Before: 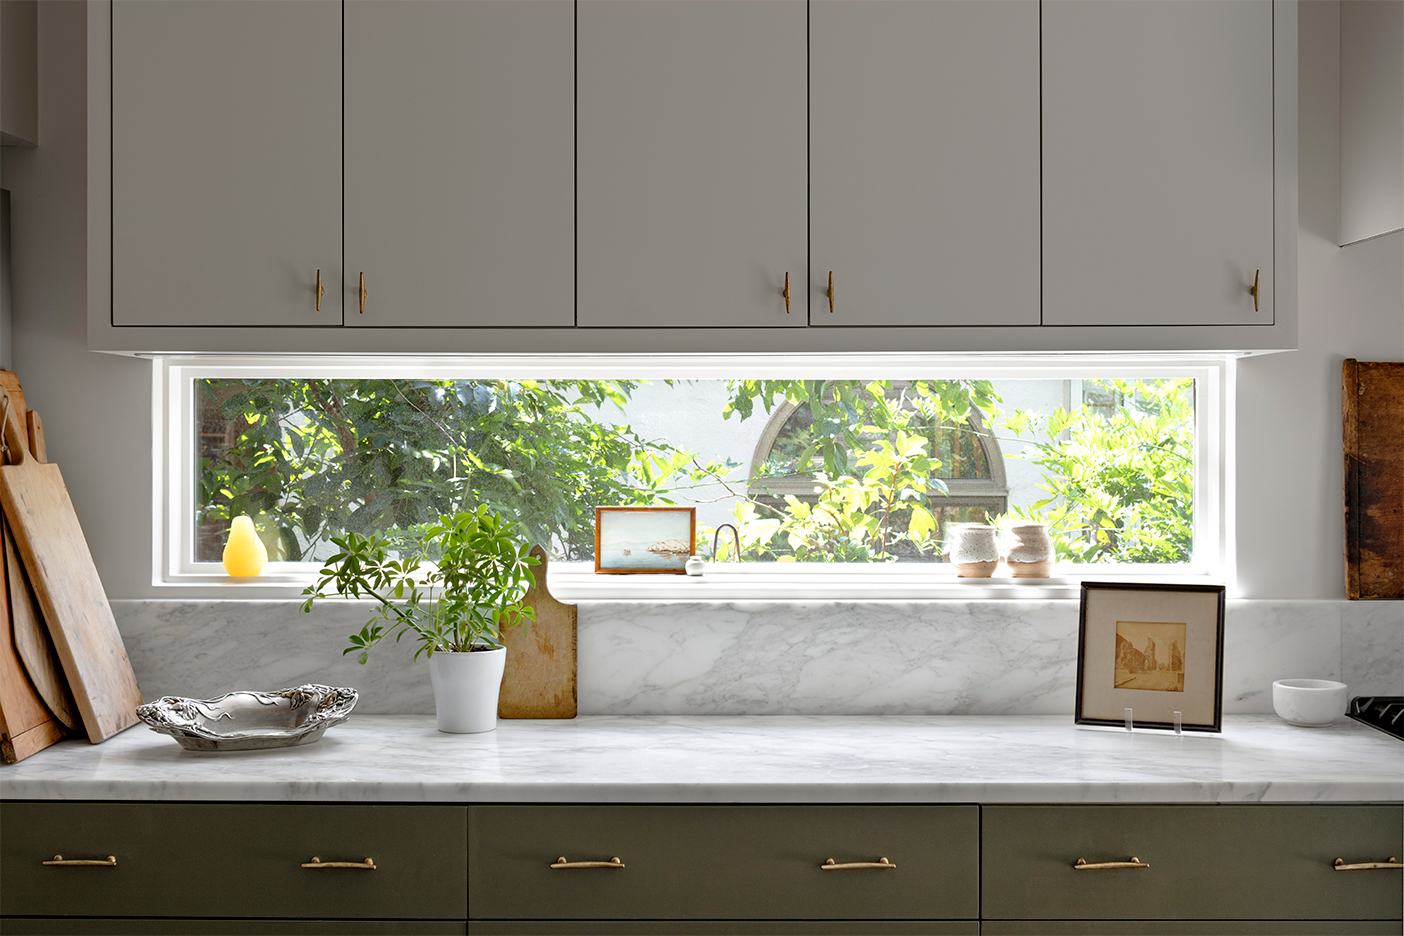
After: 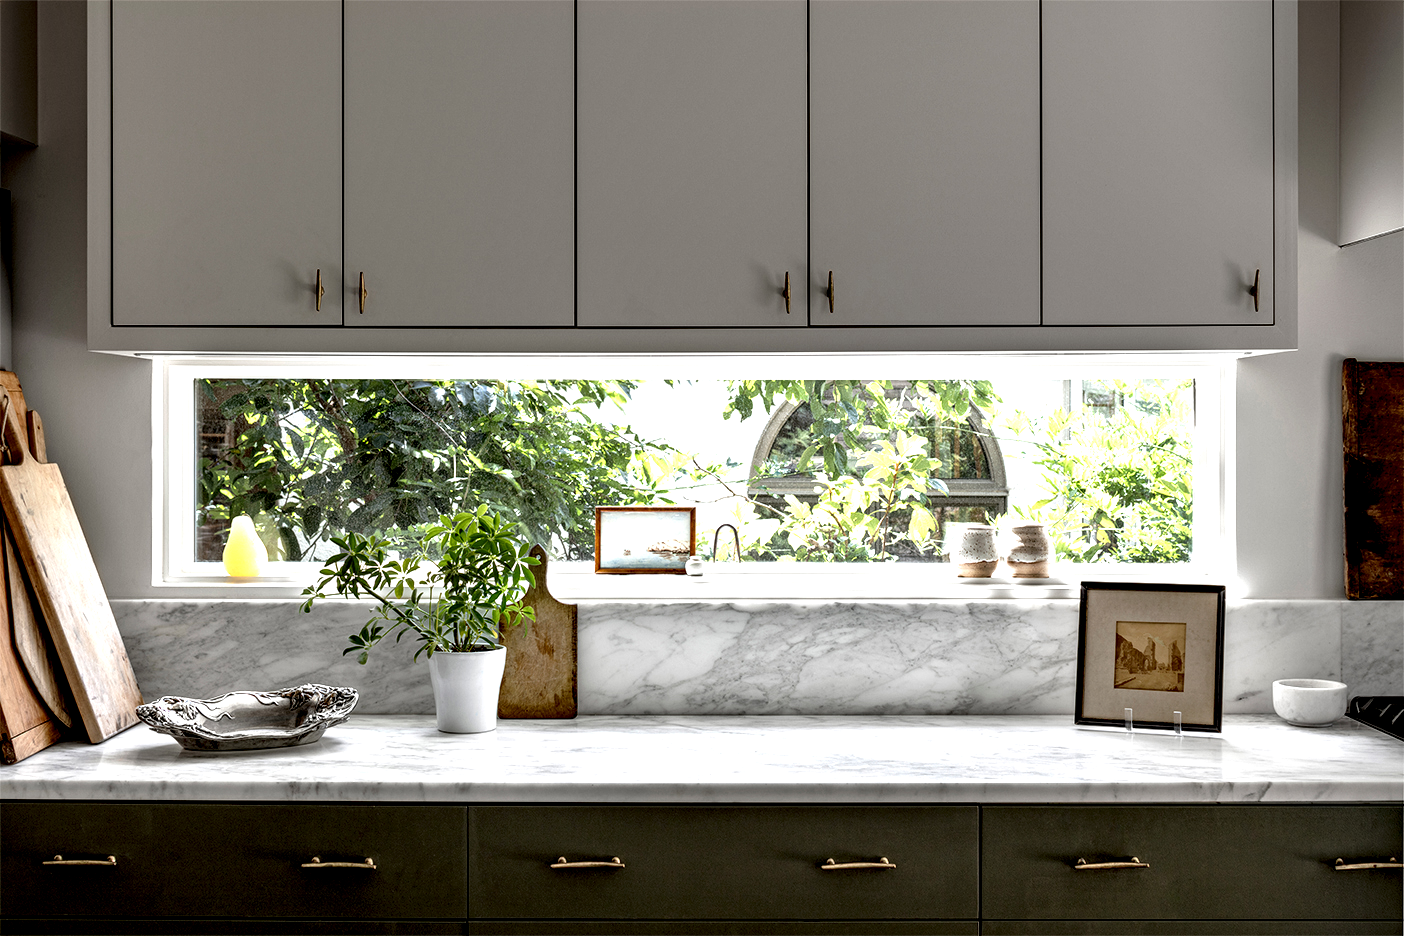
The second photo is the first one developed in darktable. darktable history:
local contrast: shadows 160%, detail 226%
